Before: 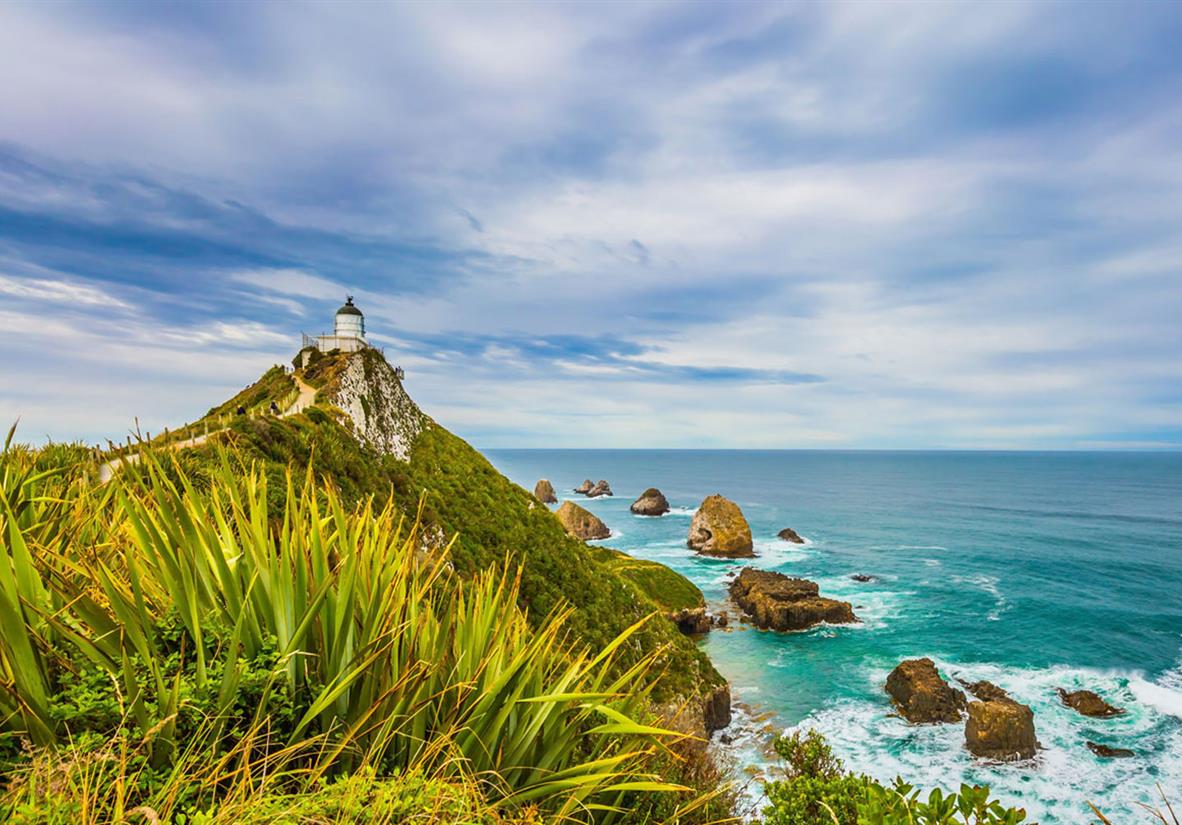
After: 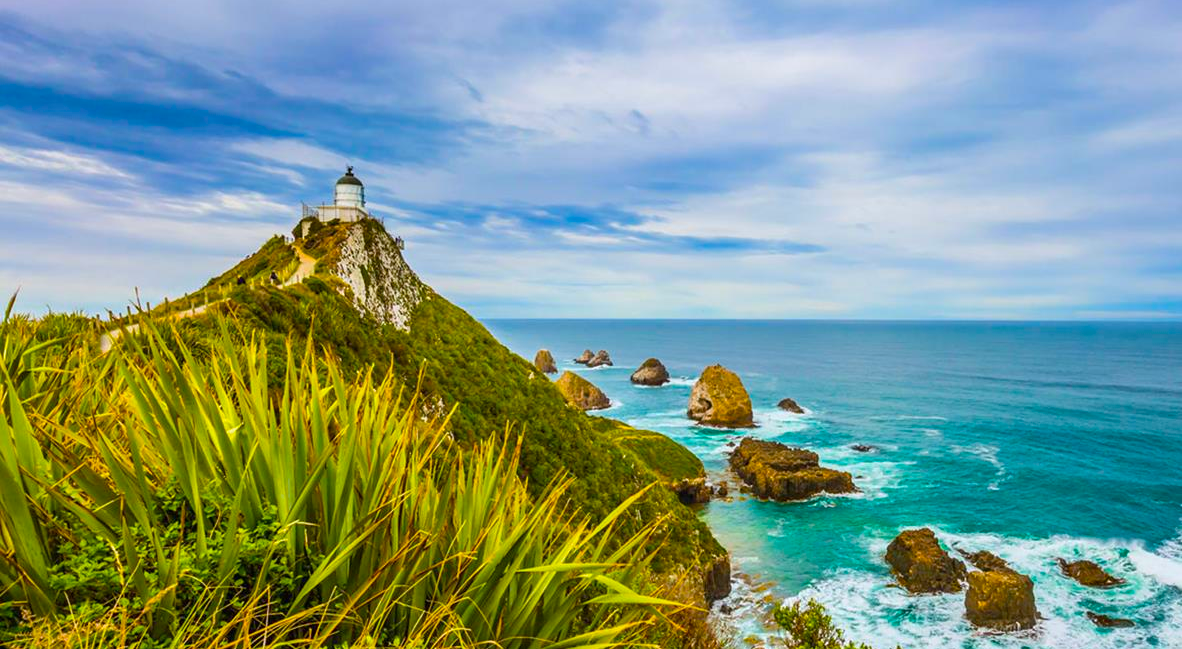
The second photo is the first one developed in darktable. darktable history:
crop and rotate: top 15.774%, bottom 5.506%
color balance rgb: perceptual saturation grading › global saturation 25%, global vibrance 20%
white balance: red 0.988, blue 1.017
